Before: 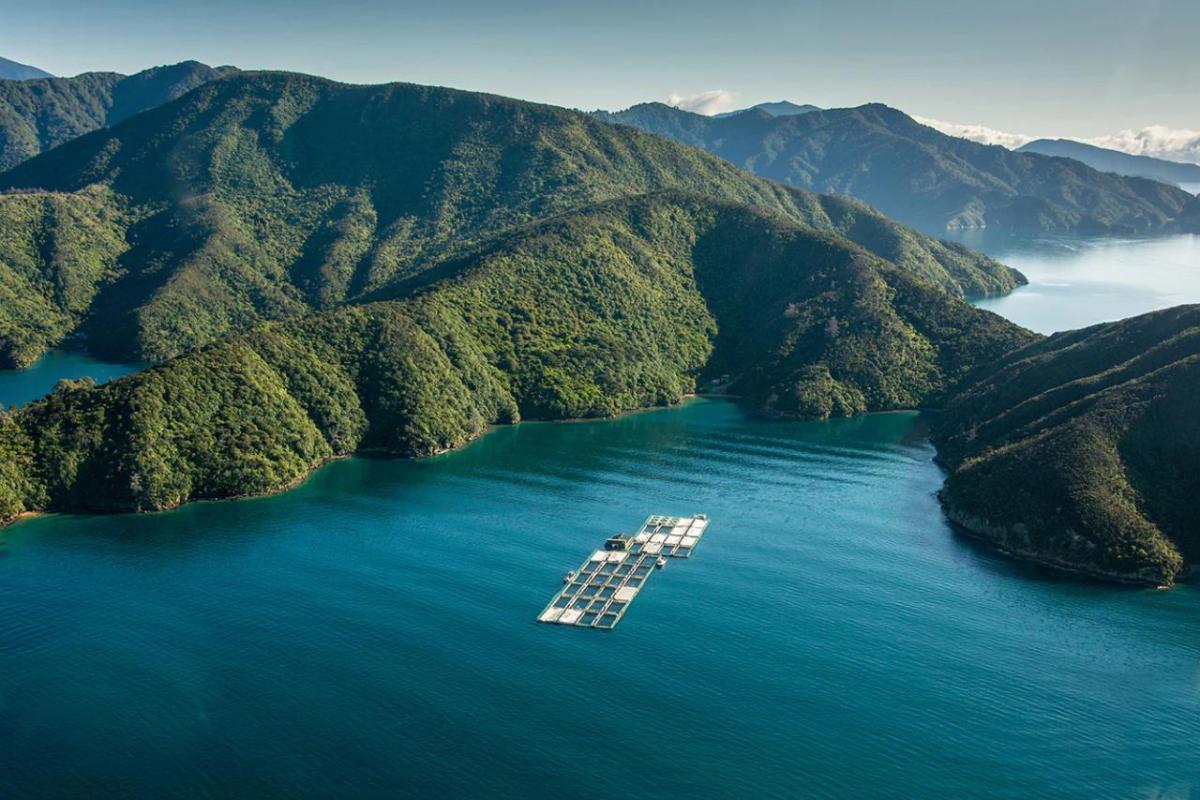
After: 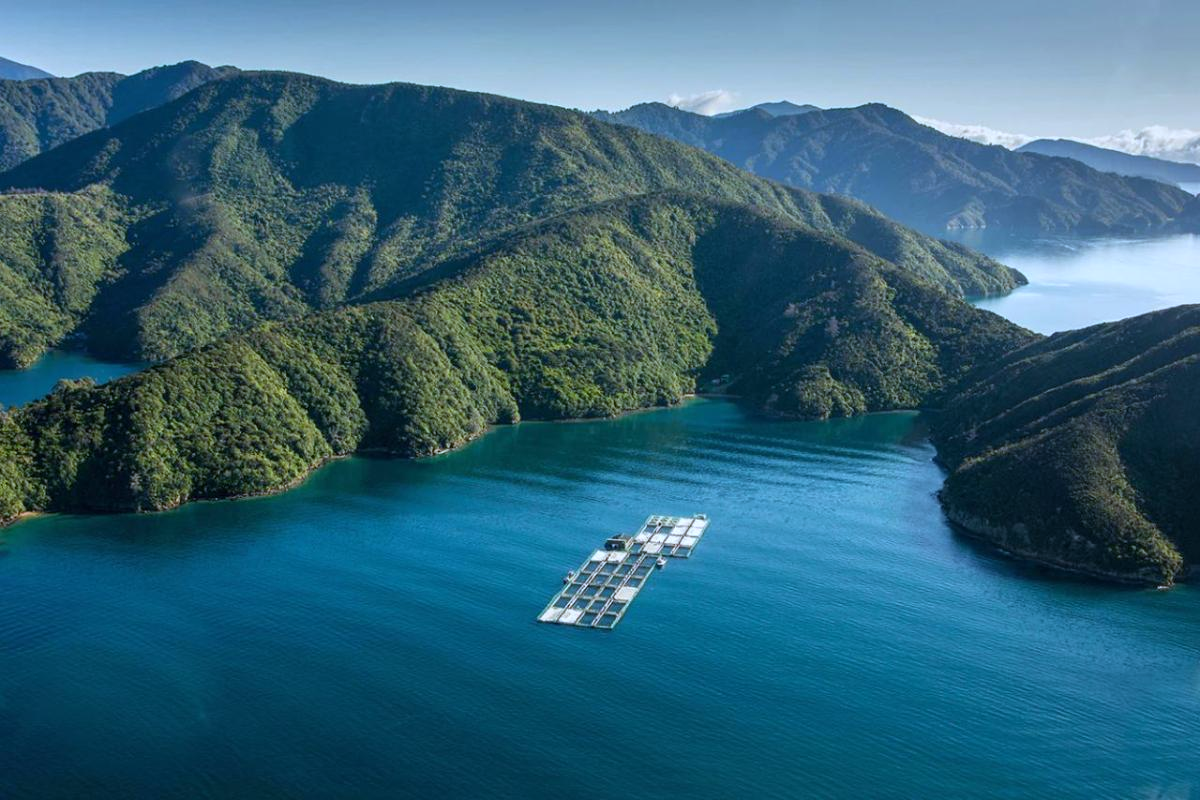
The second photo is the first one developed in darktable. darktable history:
rgb levels: preserve colors max RGB
white balance: red 0.926, green 1.003, blue 1.133
